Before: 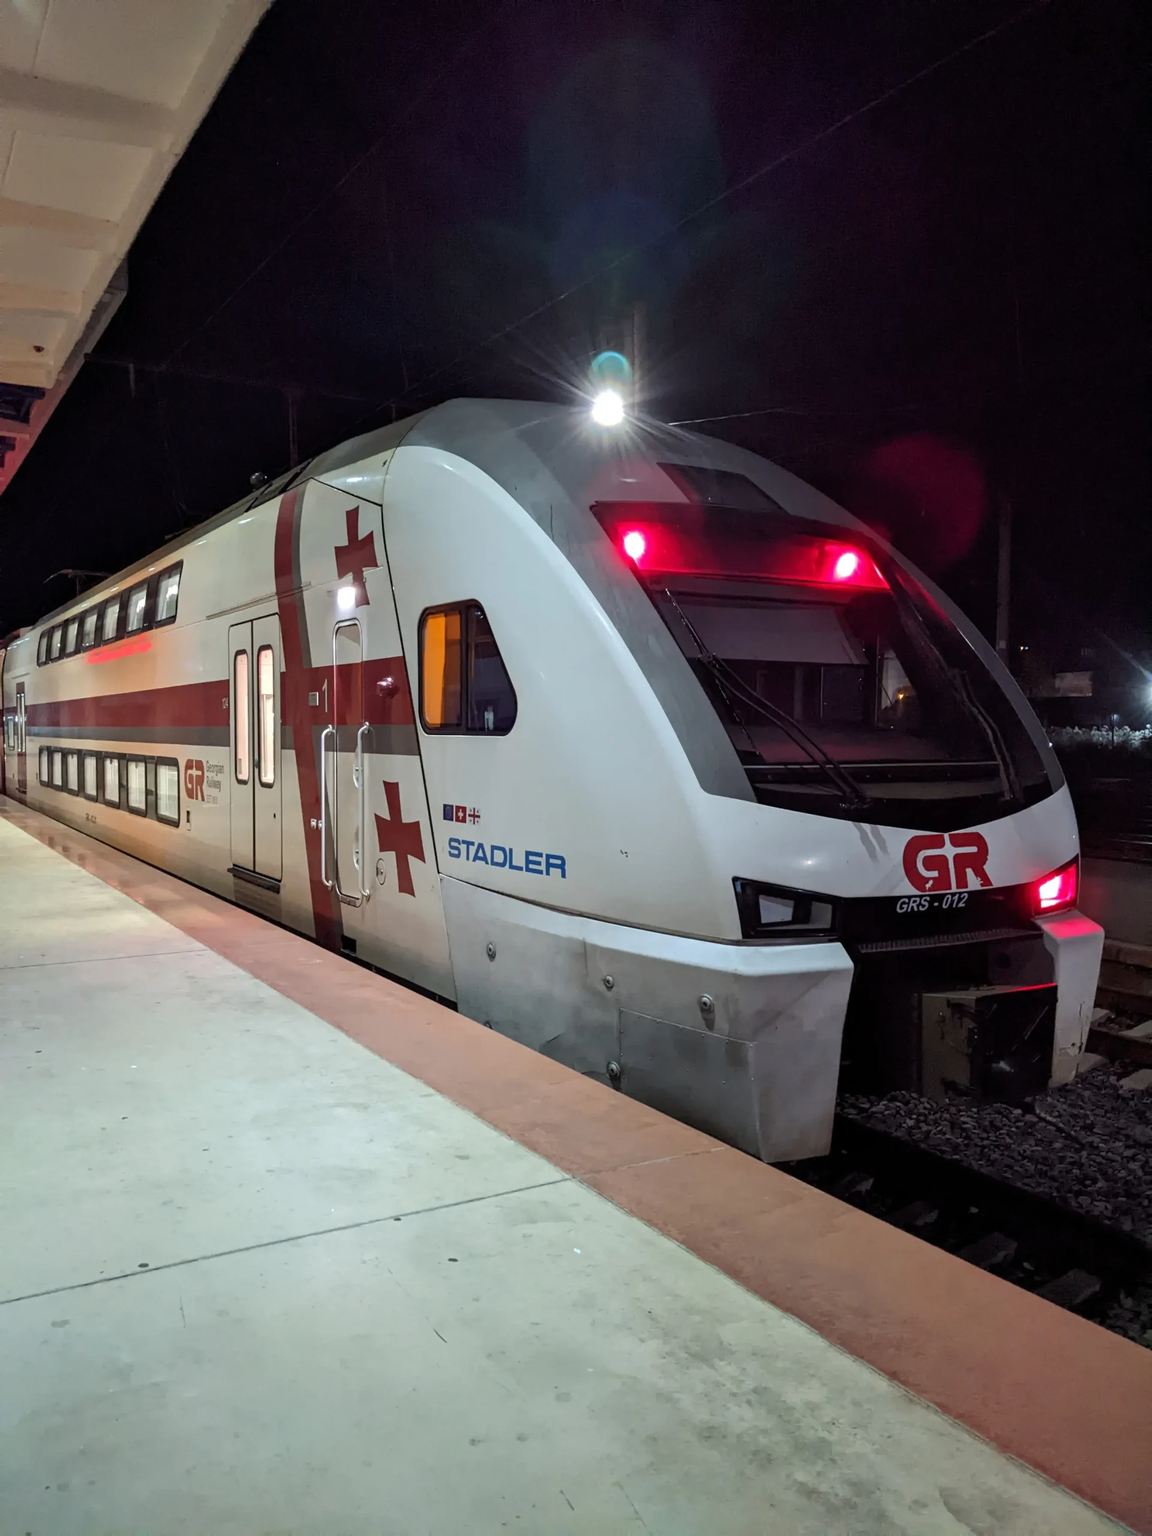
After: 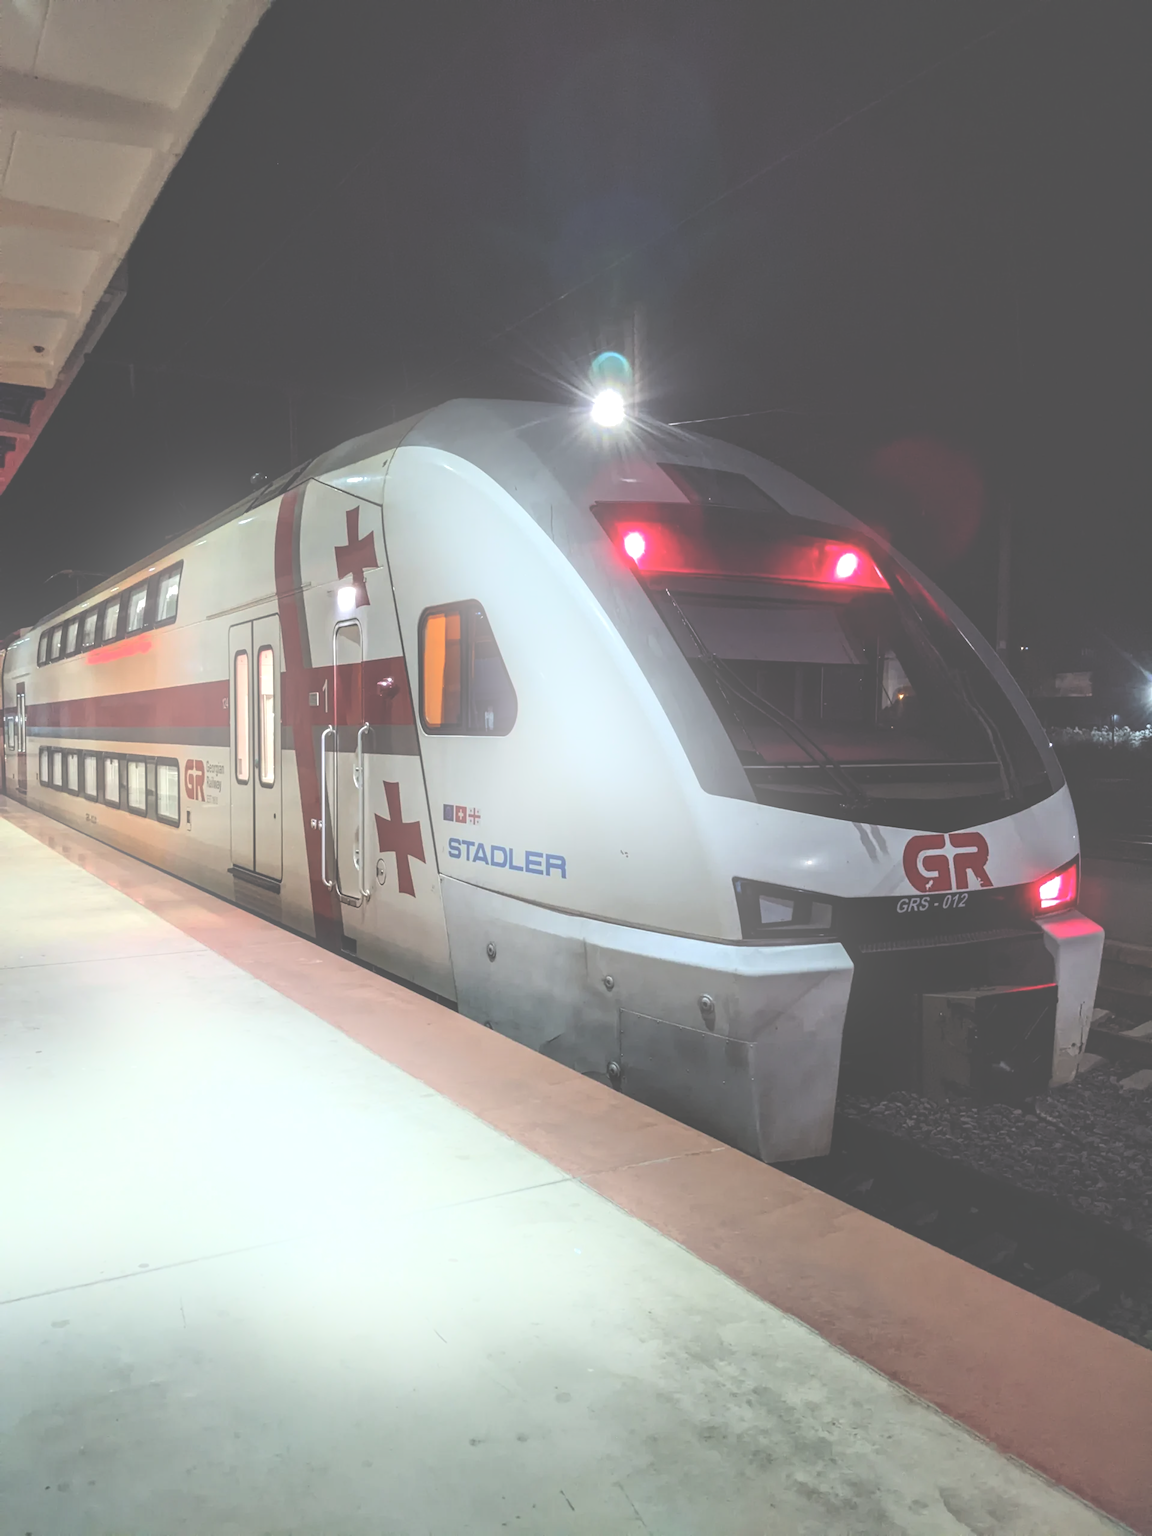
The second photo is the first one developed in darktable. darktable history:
exposure: black level correction -0.087, compensate highlight preservation false
local contrast: on, module defaults
bloom: on, module defaults
contrast equalizer: octaves 7, y [[0.515 ×6], [0.507 ×6], [0.425 ×6], [0 ×6], [0 ×6]]
